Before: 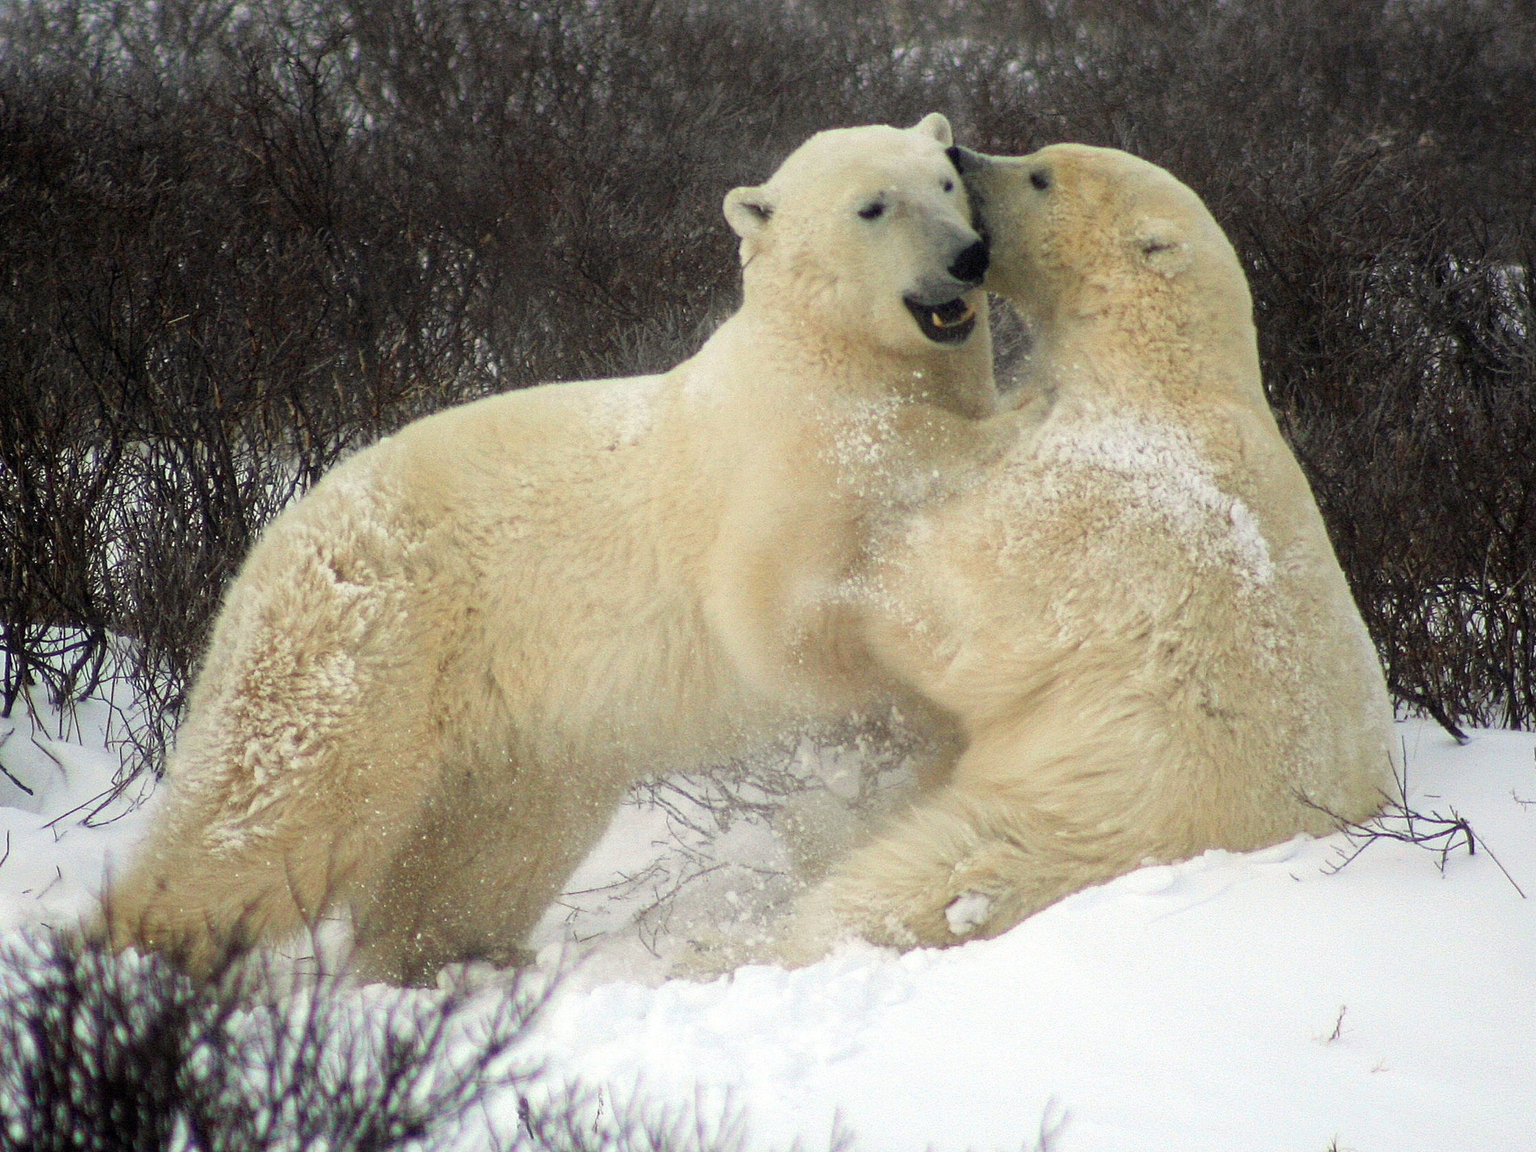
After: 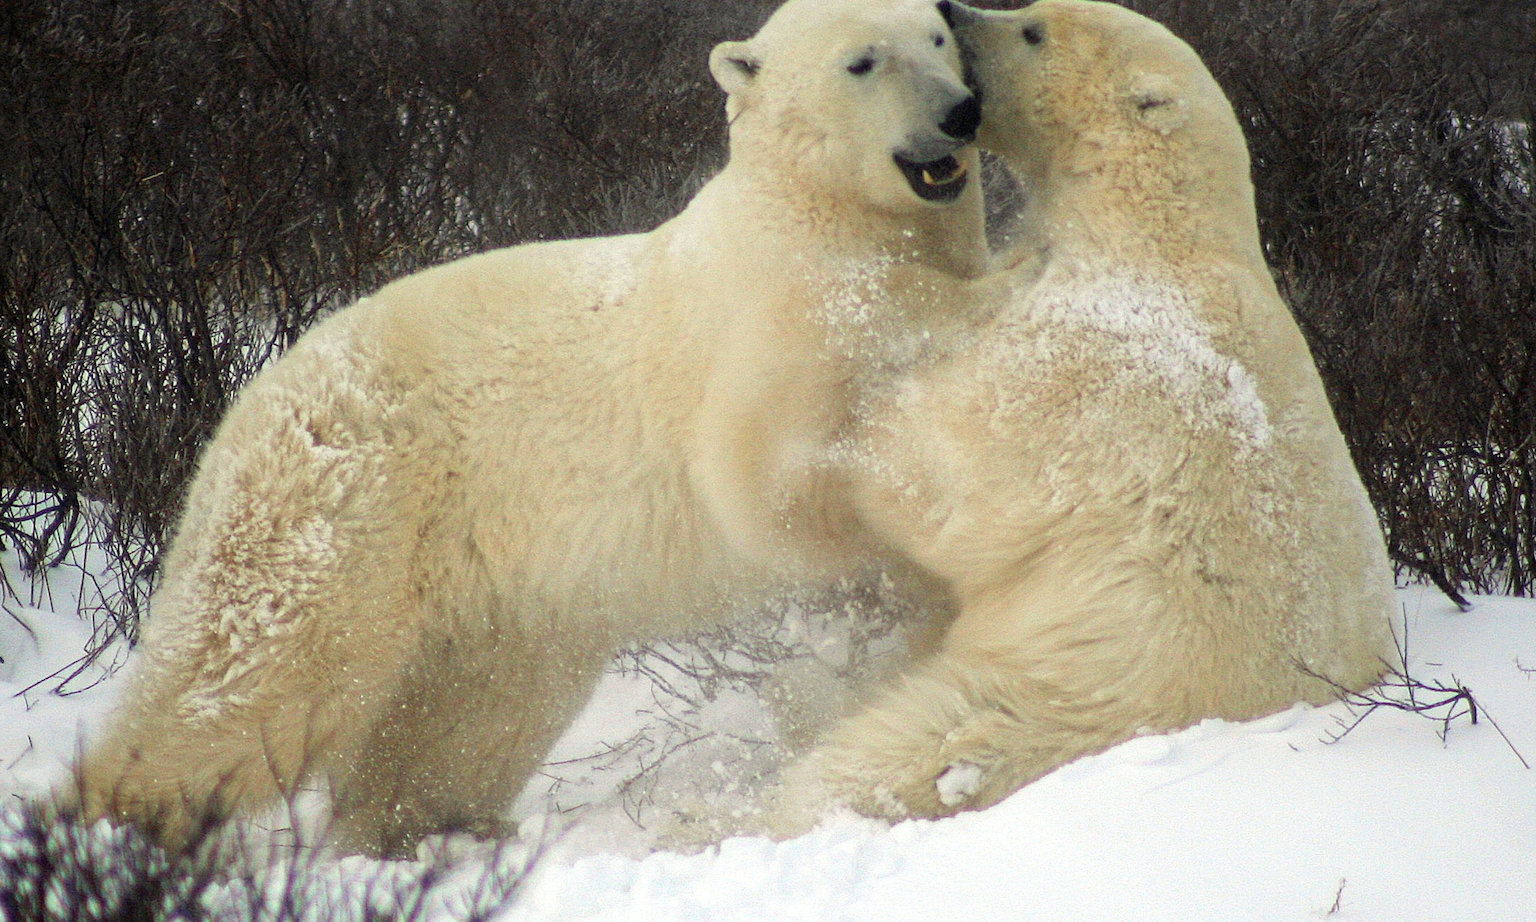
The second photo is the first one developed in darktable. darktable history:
crop and rotate: left 1.952%, top 12.717%, right 0.187%, bottom 8.852%
